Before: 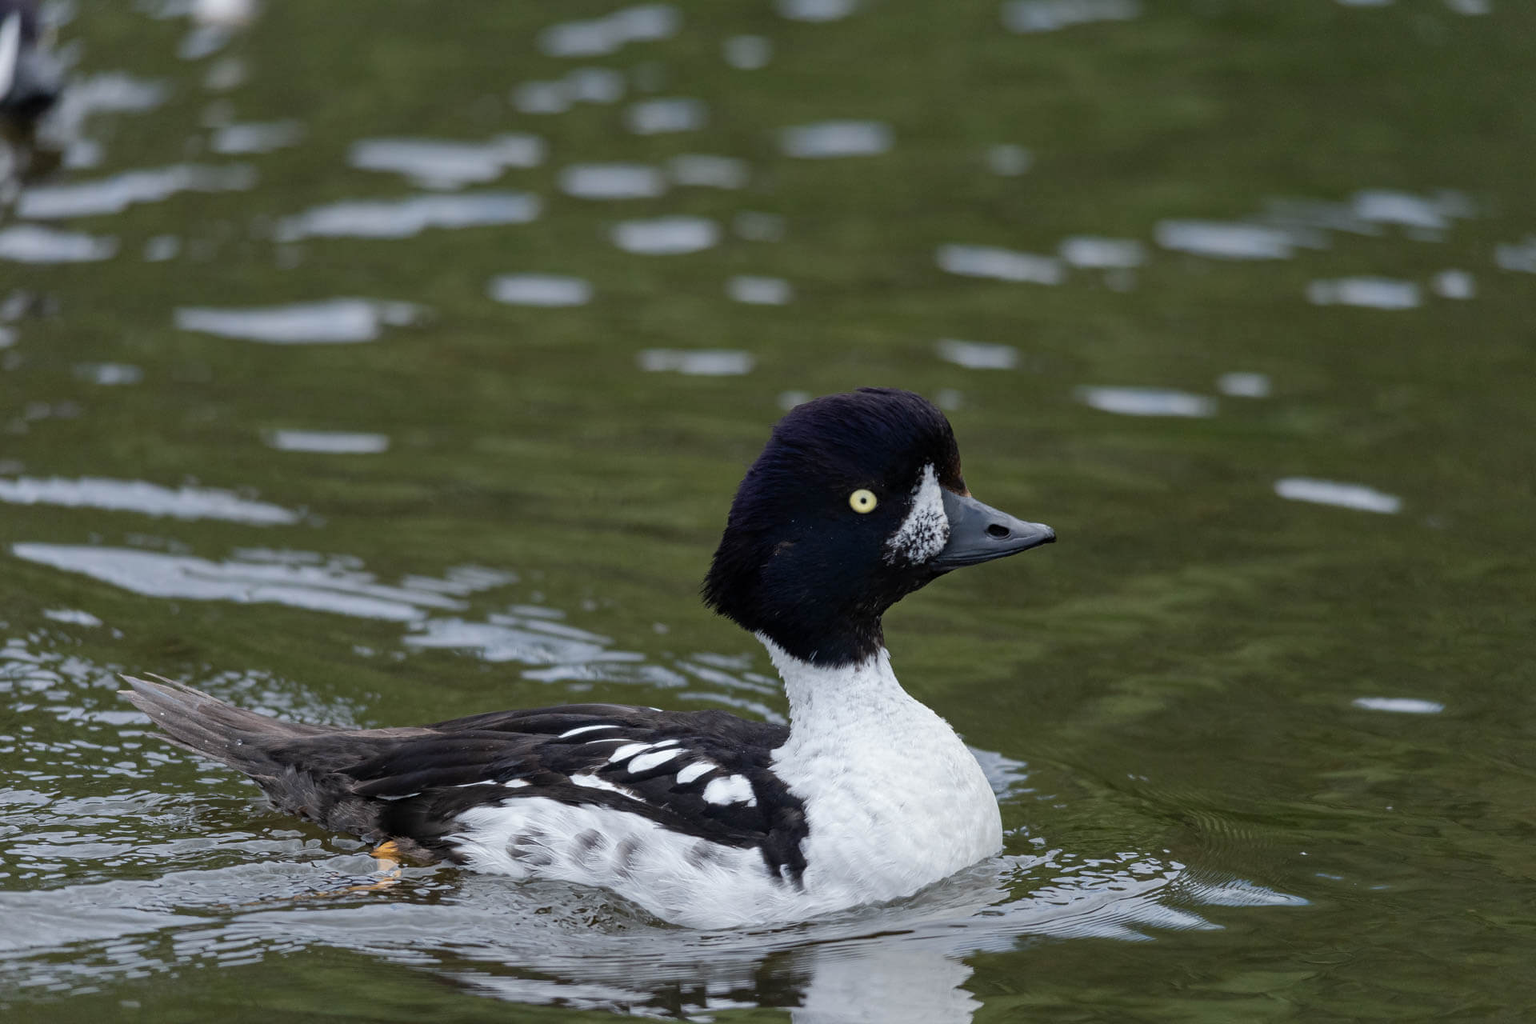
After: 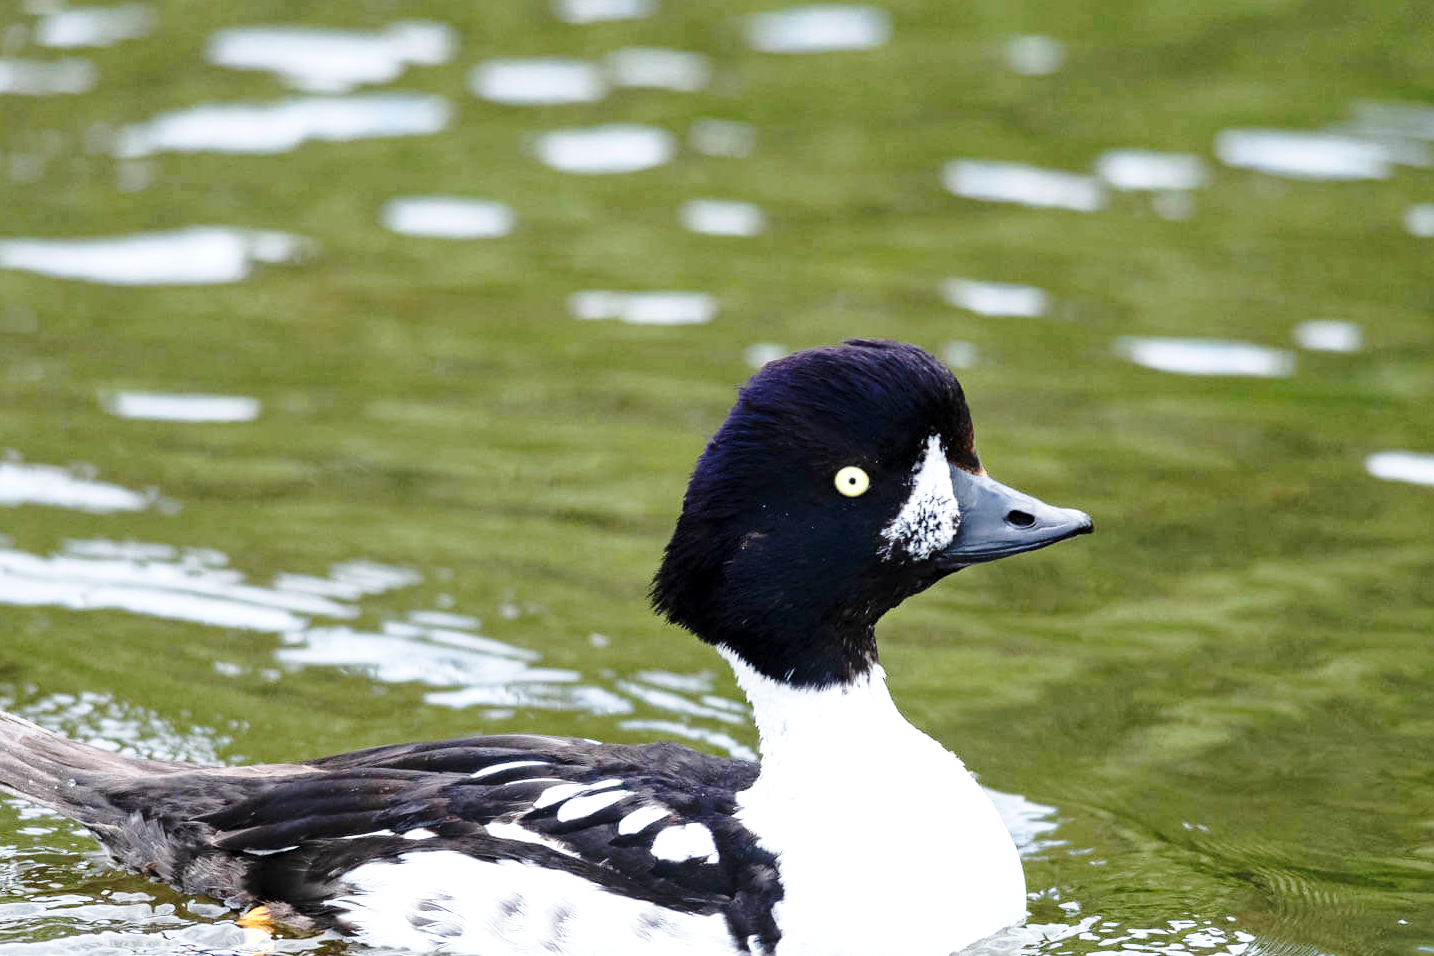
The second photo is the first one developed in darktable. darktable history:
base curve: curves: ch0 [(0, 0) (0.036, 0.037) (0.121, 0.228) (0.46, 0.76) (0.859, 0.983) (1, 1)], preserve colors none
crop and rotate: left 11.831%, top 11.346%, right 13.429%, bottom 13.899%
exposure: black level correction 0.001, exposure 0.955 EV, compensate exposure bias true, compensate highlight preservation false
